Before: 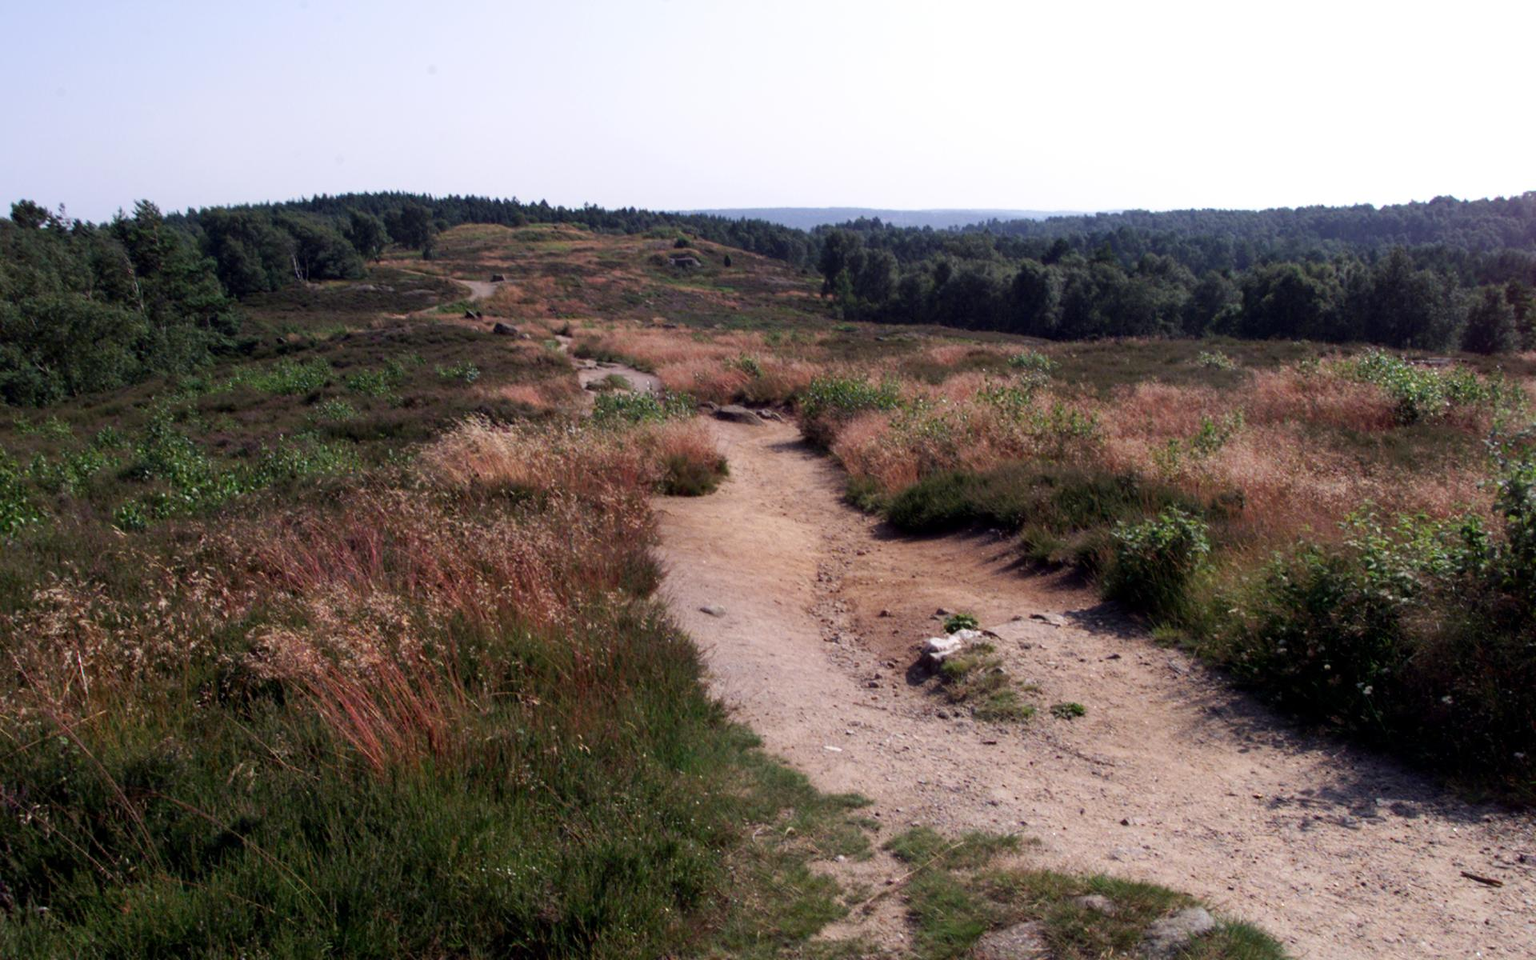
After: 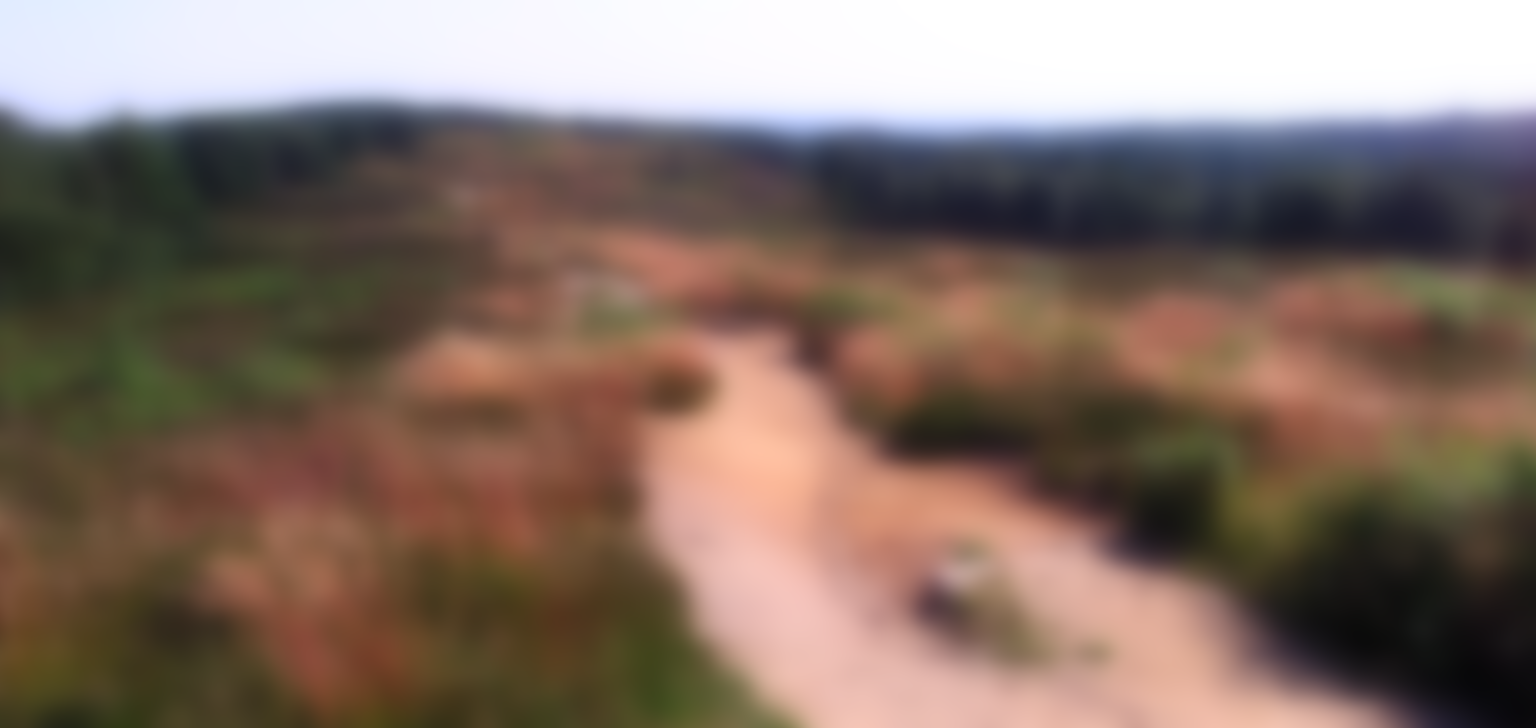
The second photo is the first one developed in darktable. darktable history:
contrast brightness saturation: contrast 0.24, brightness 0.26, saturation 0.39
lowpass: radius 16, unbound 0
crop and rotate: top 8.293%, bottom 20.996%
rotate and perspective: rotation 0.215°, lens shift (vertical) -0.139, crop left 0.069, crop right 0.939, crop top 0.002, crop bottom 0.996
haze removal: strength 0.29, distance 0.25, compatibility mode true, adaptive false
sharpen: radius 3.69, amount 0.928
